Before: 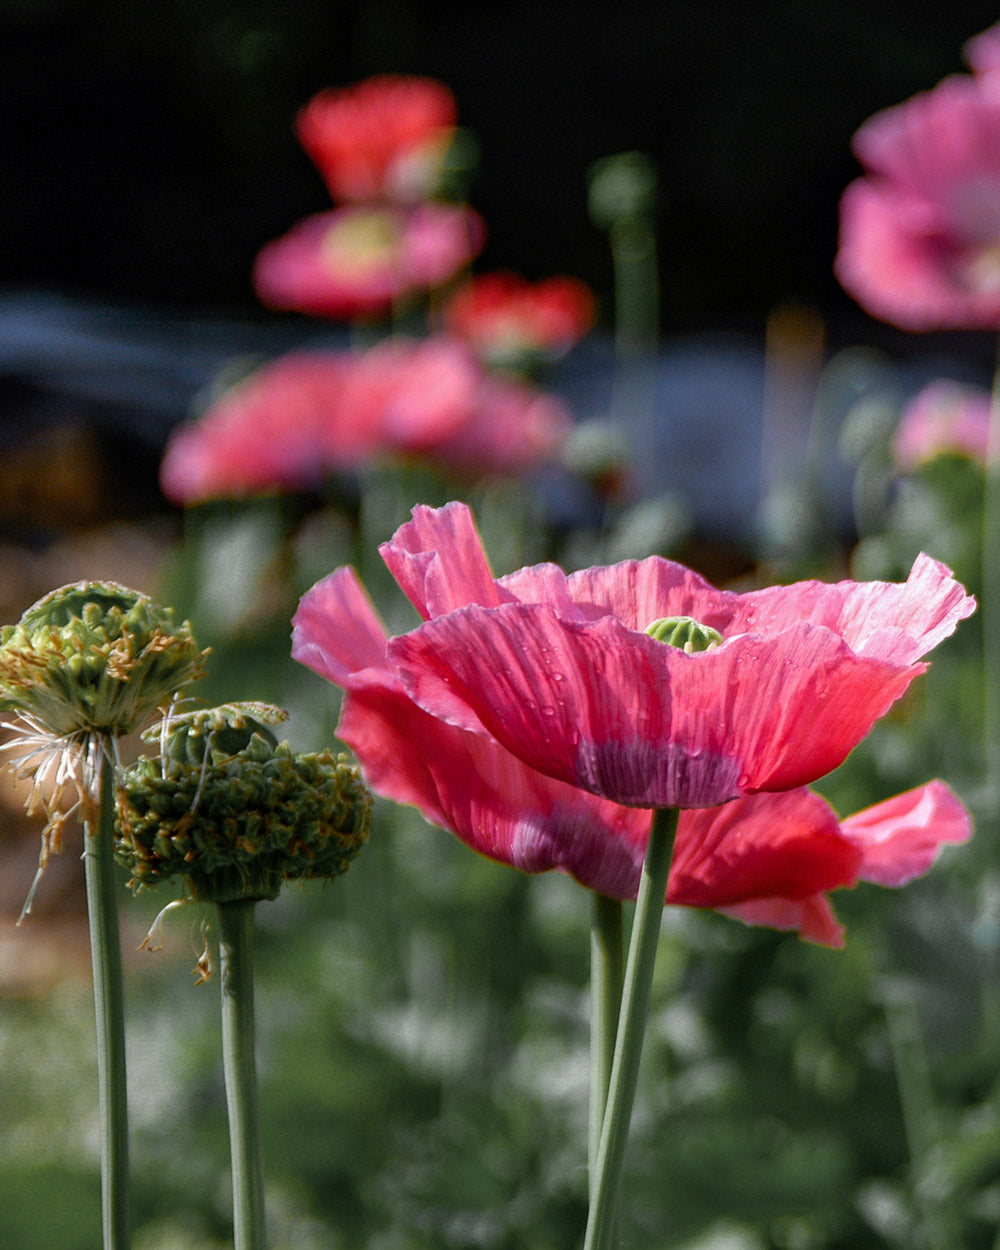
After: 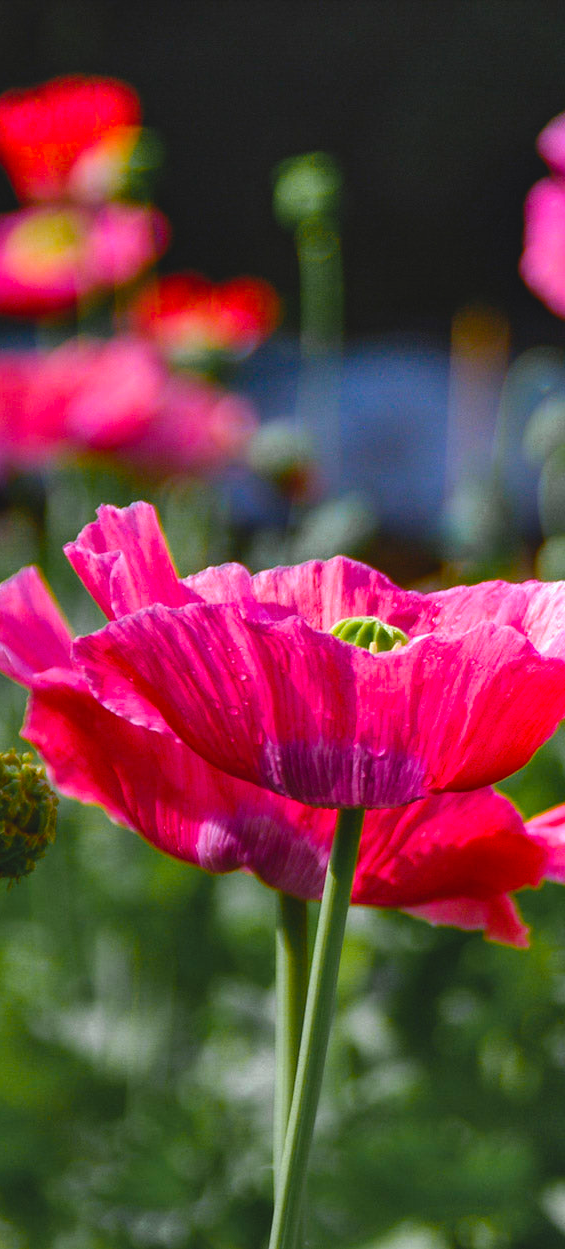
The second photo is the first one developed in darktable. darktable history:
color balance rgb: global offset › luminance 0.733%, perceptual saturation grading › global saturation 29.82%, global vibrance 50.64%
crop: left 31.568%, top 0.007%, right 11.888%
shadows and highlights: shadows 47.91, highlights -41.01, soften with gaussian
